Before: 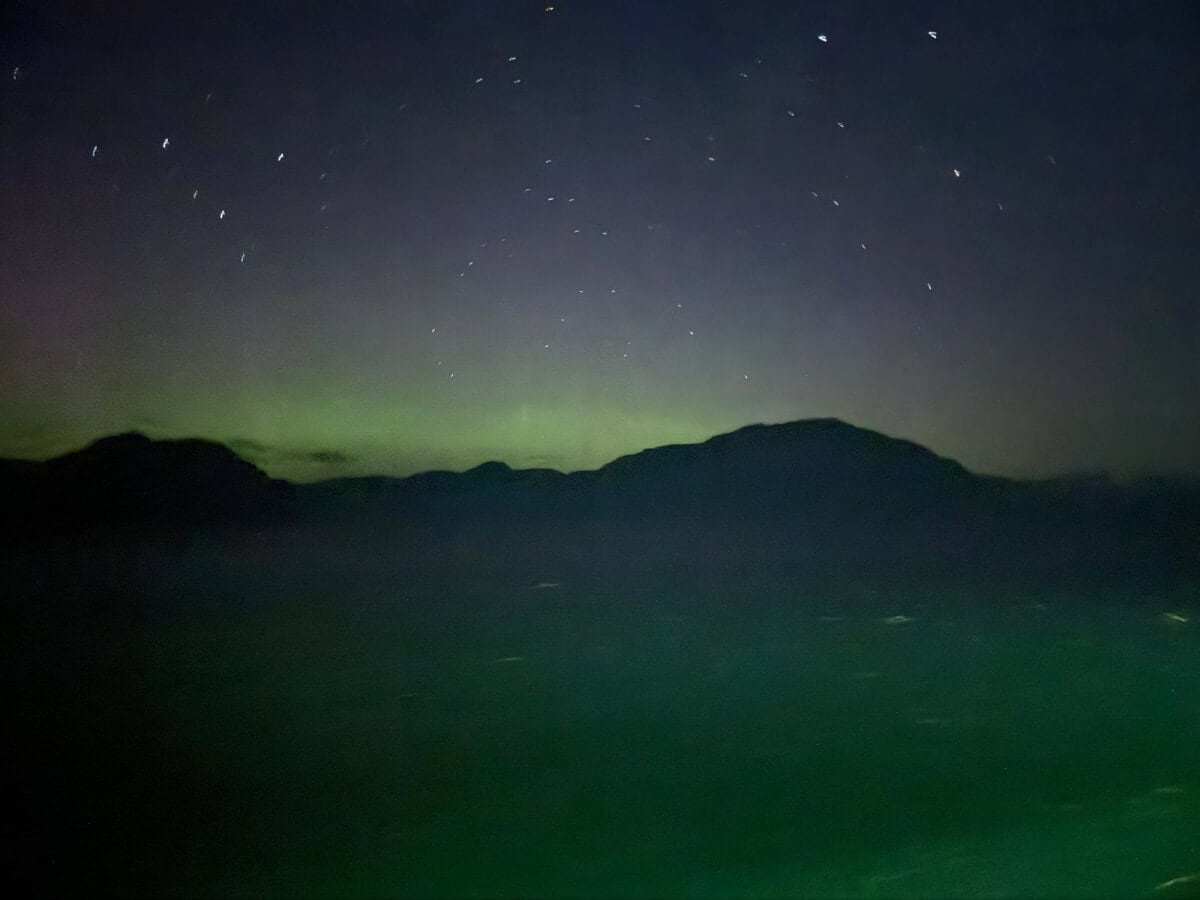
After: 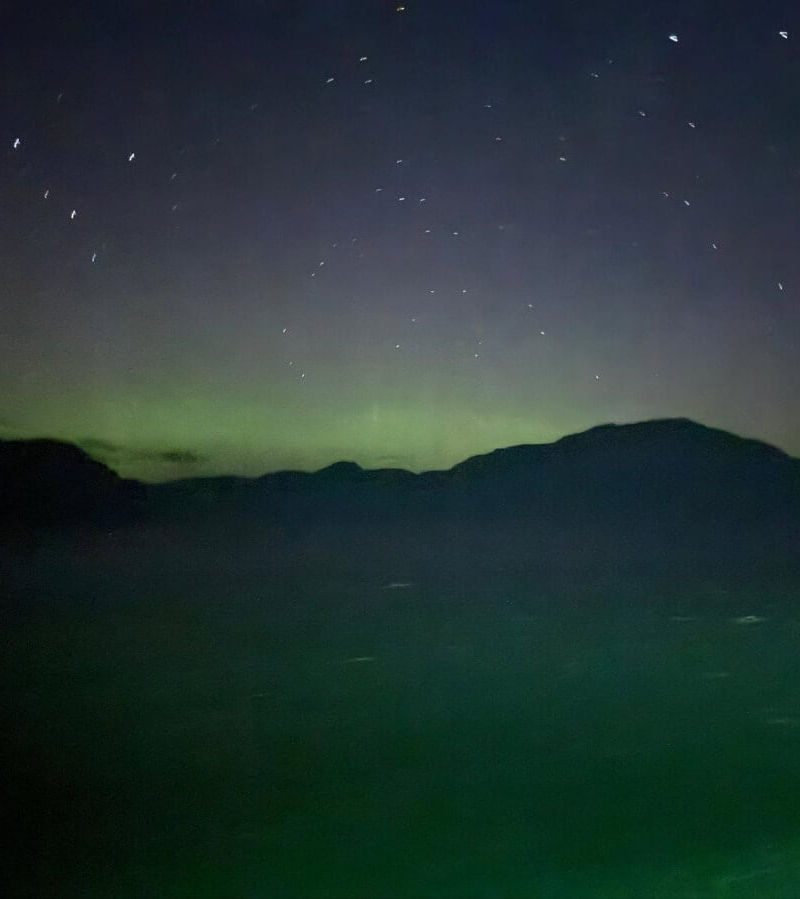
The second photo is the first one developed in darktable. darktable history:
crop and rotate: left 12.467%, right 20.842%
